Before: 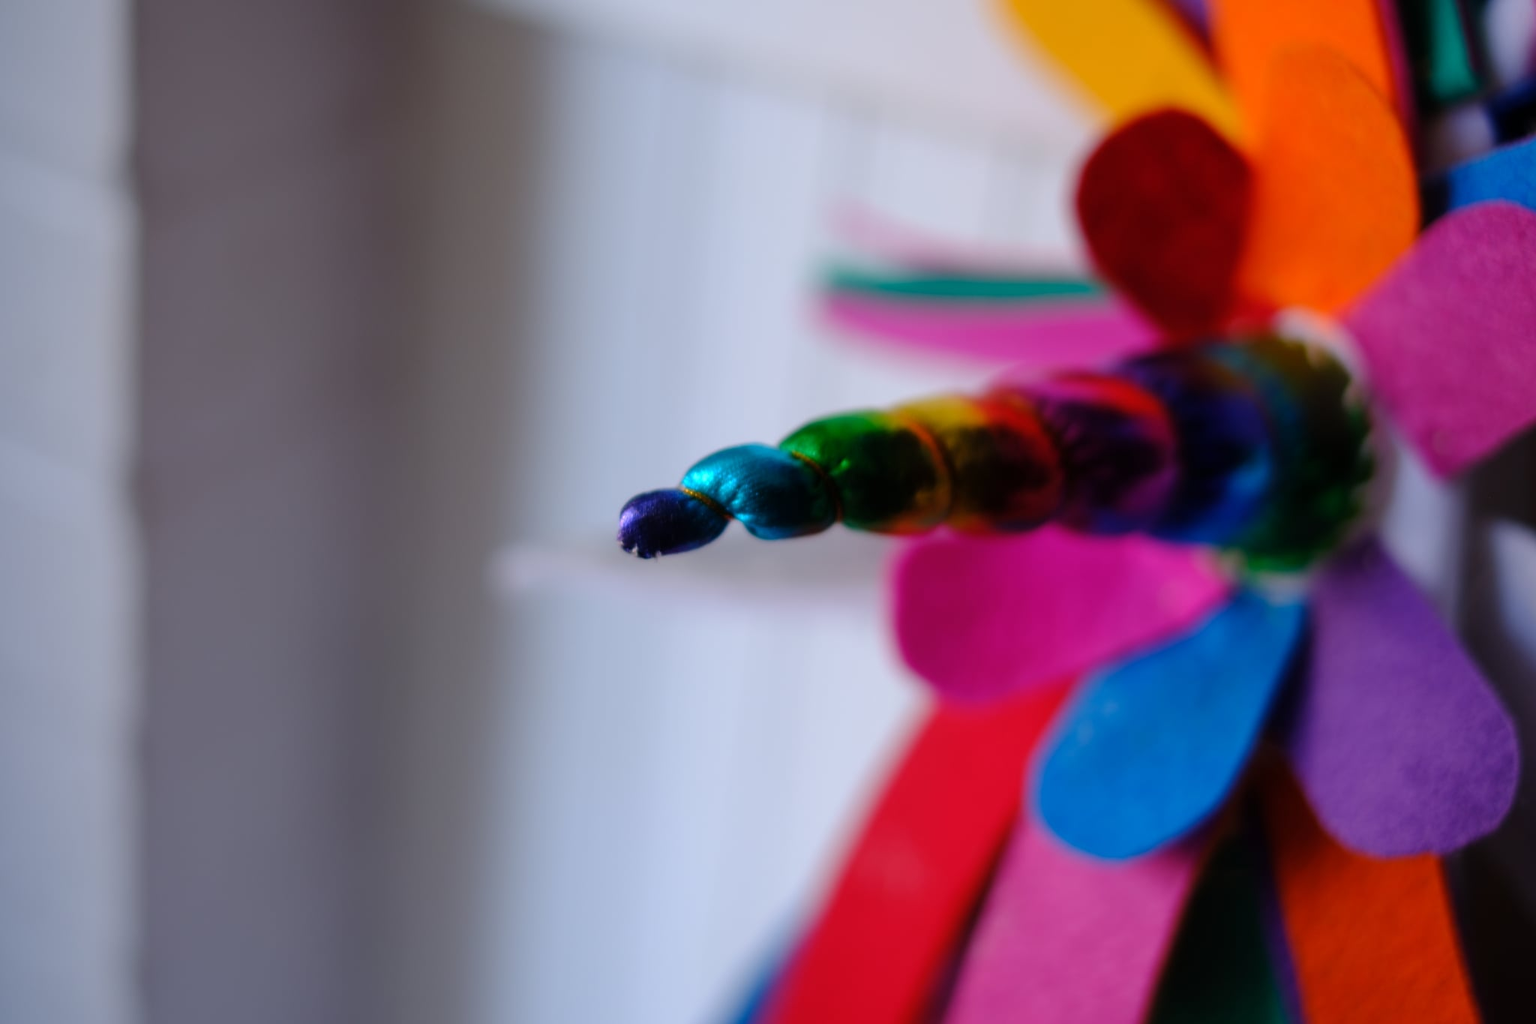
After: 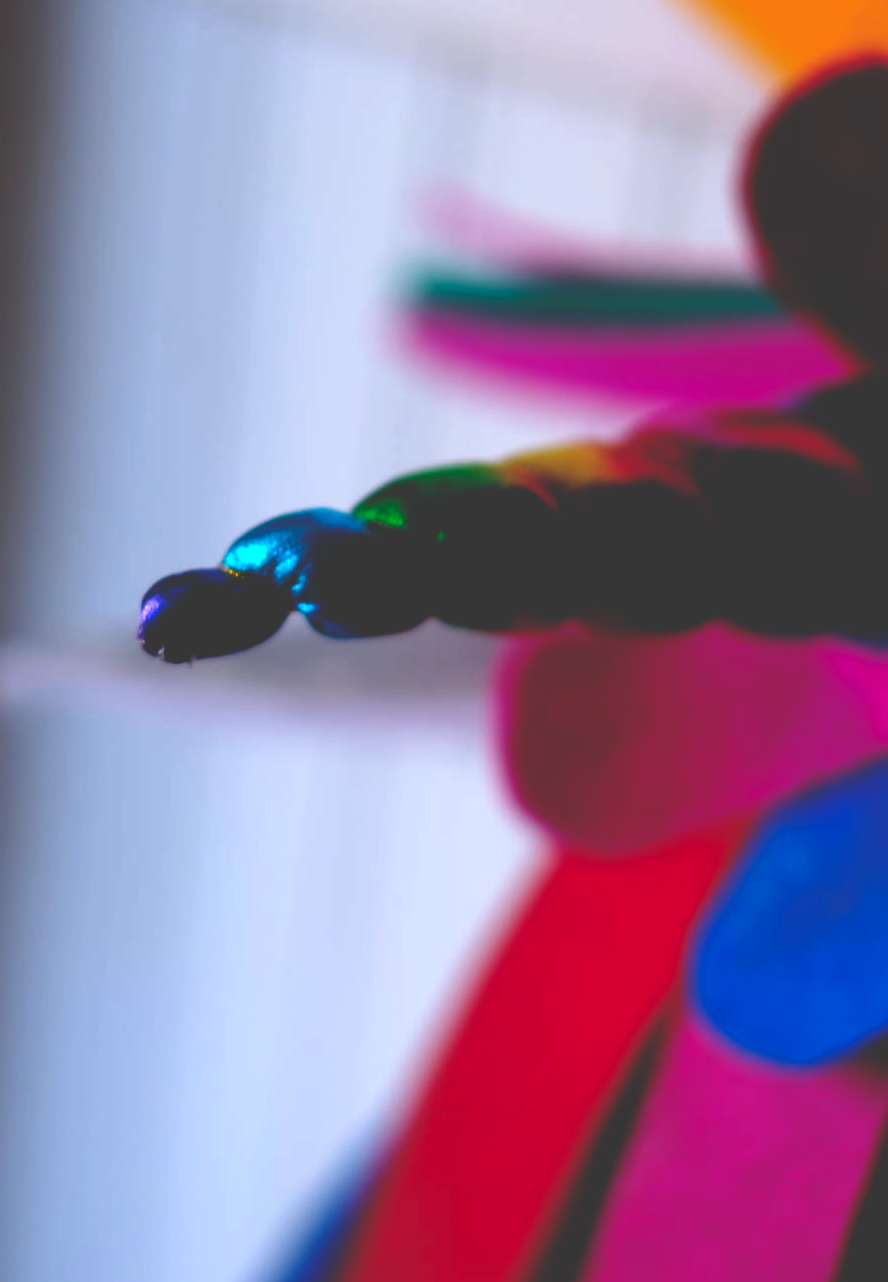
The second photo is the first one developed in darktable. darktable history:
crop: left 33.452%, top 6.025%, right 23.155%
base curve: curves: ch0 [(0, 0.036) (0.083, 0.04) (0.804, 1)], preserve colors none
